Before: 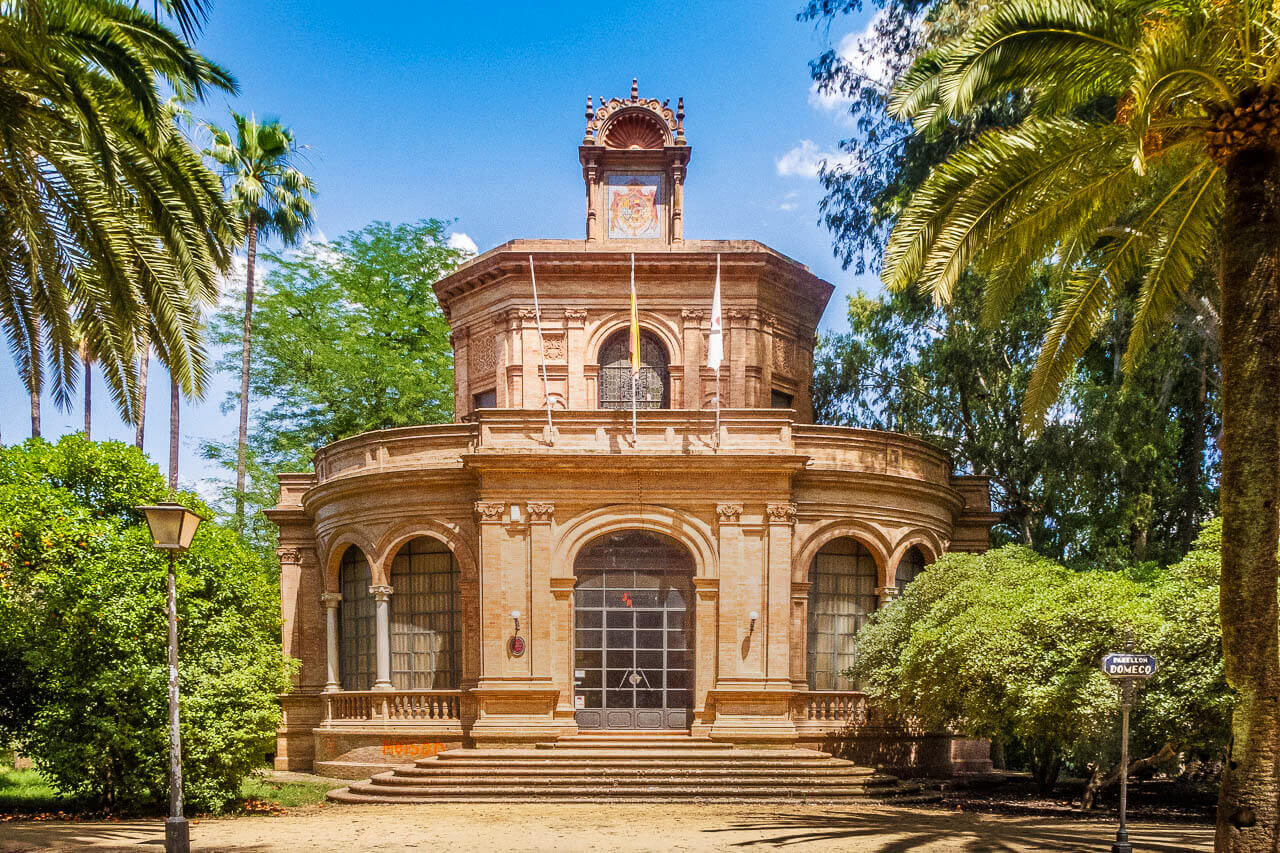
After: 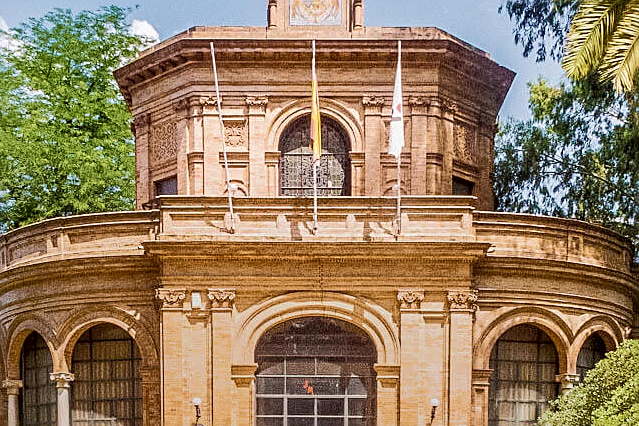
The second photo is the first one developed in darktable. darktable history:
local contrast: highlights 100%, shadows 100%, detail 120%, midtone range 0.2
tone curve: curves: ch0 [(0, 0) (0.052, 0.018) (0.236, 0.207) (0.41, 0.417) (0.485, 0.518) (0.54, 0.584) (0.625, 0.666) (0.845, 0.828) (0.994, 0.964)]; ch1 [(0, 0.055) (0.15, 0.117) (0.317, 0.34) (0.382, 0.408) (0.434, 0.441) (0.472, 0.479) (0.498, 0.501) (0.557, 0.558) (0.616, 0.59) (0.739, 0.7) (0.873, 0.857) (1, 0.928)]; ch2 [(0, 0) (0.352, 0.403) (0.447, 0.466) (0.482, 0.482) (0.528, 0.526) (0.586, 0.577) (0.618, 0.621) (0.785, 0.747) (1, 1)], color space Lab, independent channels, preserve colors none
crop: left 25%, top 25%, right 25%, bottom 25%
sharpen: on, module defaults
